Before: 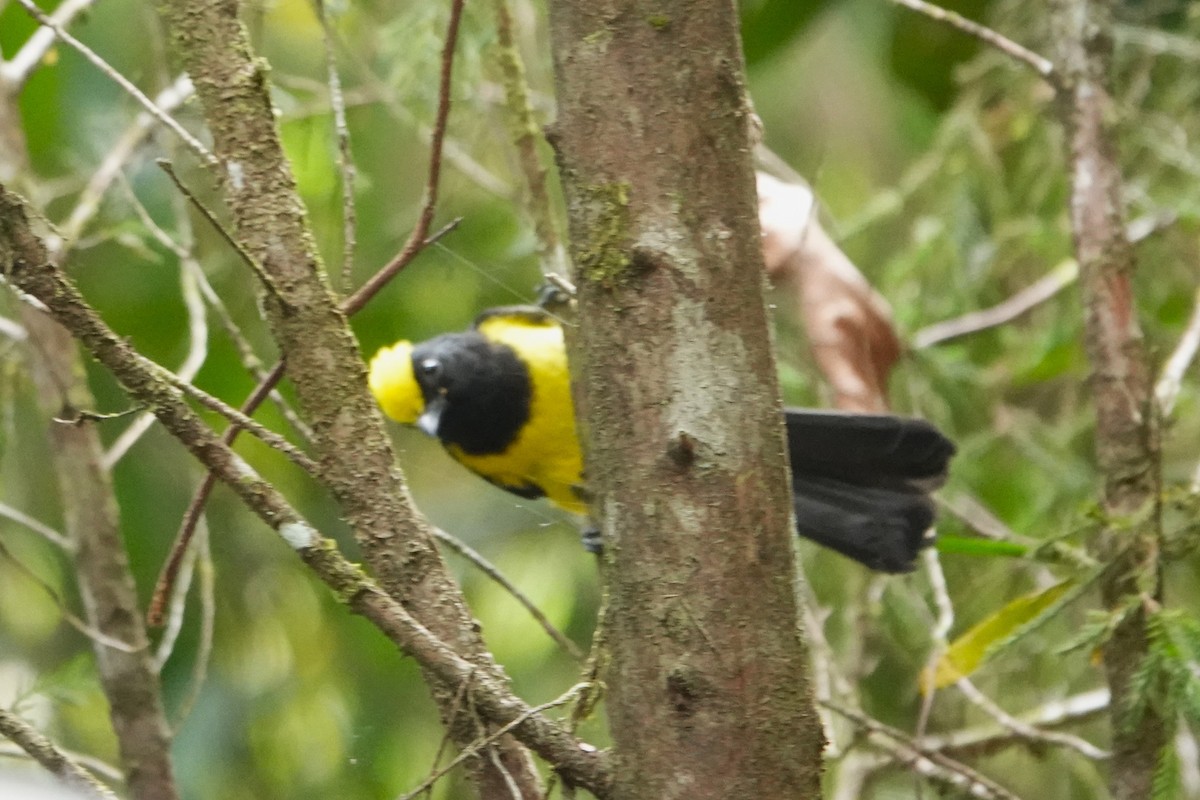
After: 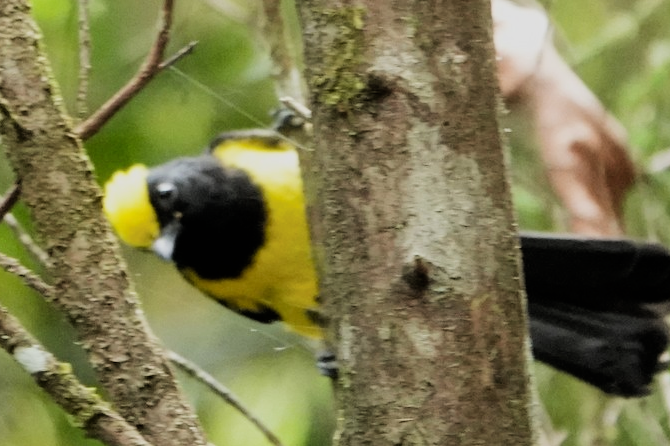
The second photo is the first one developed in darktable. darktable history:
filmic rgb: black relative exposure -5 EV, hardness 2.88, contrast 1.3, highlights saturation mix -30%
crop and rotate: left 22.13%, top 22.054%, right 22.026%, bottom 22.102%
